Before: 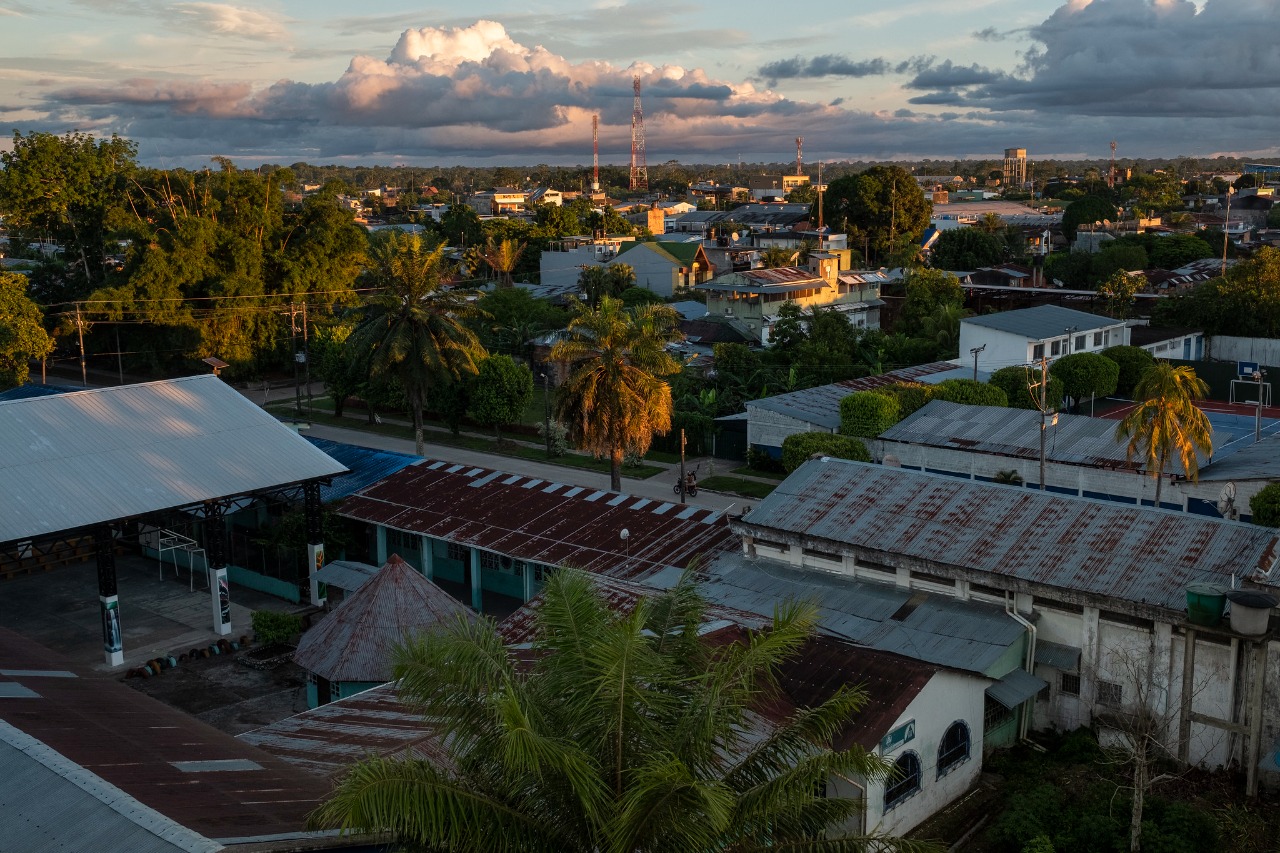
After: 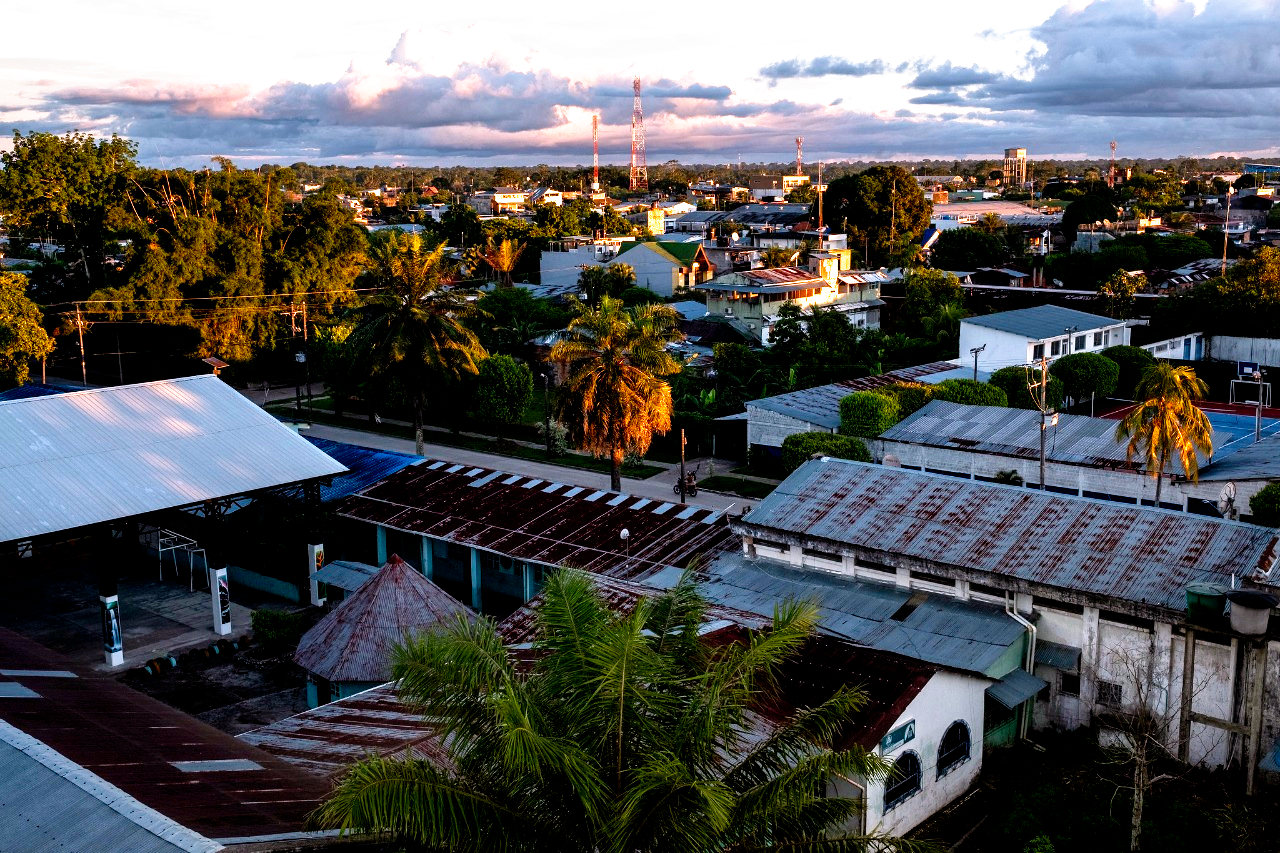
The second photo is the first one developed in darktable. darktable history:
white balance: red 1.05, blue 1.072
filmic rgb: black relative exposure -5.5 EV, white relative exposure 2.5 EV, threshold 3 EV, target black luminance 0%, hardness 4.51, latitude 67.35%, contrast 1.453, shadows ↔ highlights balance -3.52%, preserve chrominance no, color science v4 (2020), contrast in shadows soft, enable highlight reconstruction true
exposure: black level correction 0, exposure 1 EV, compensate exposure bias true, compensate highlight preservation false
